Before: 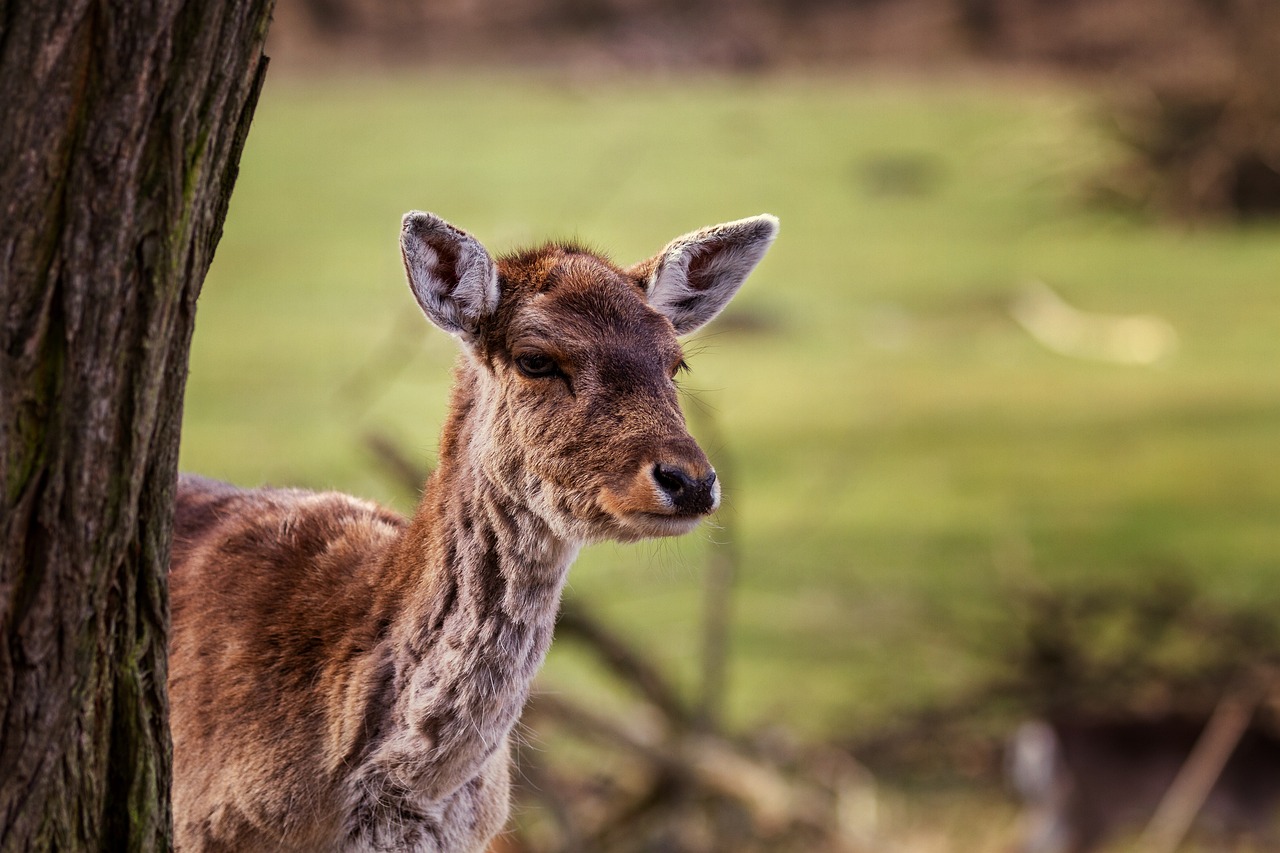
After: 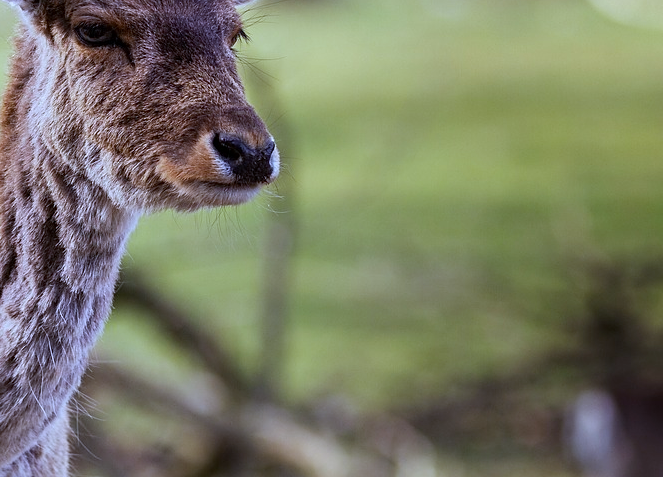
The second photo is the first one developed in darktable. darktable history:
sharpen: amount 0.2
white balance: red 0.871, blue 1.249
crop: left 34.479%, top 38.822%, right 13.718%, bottom 5.172%
